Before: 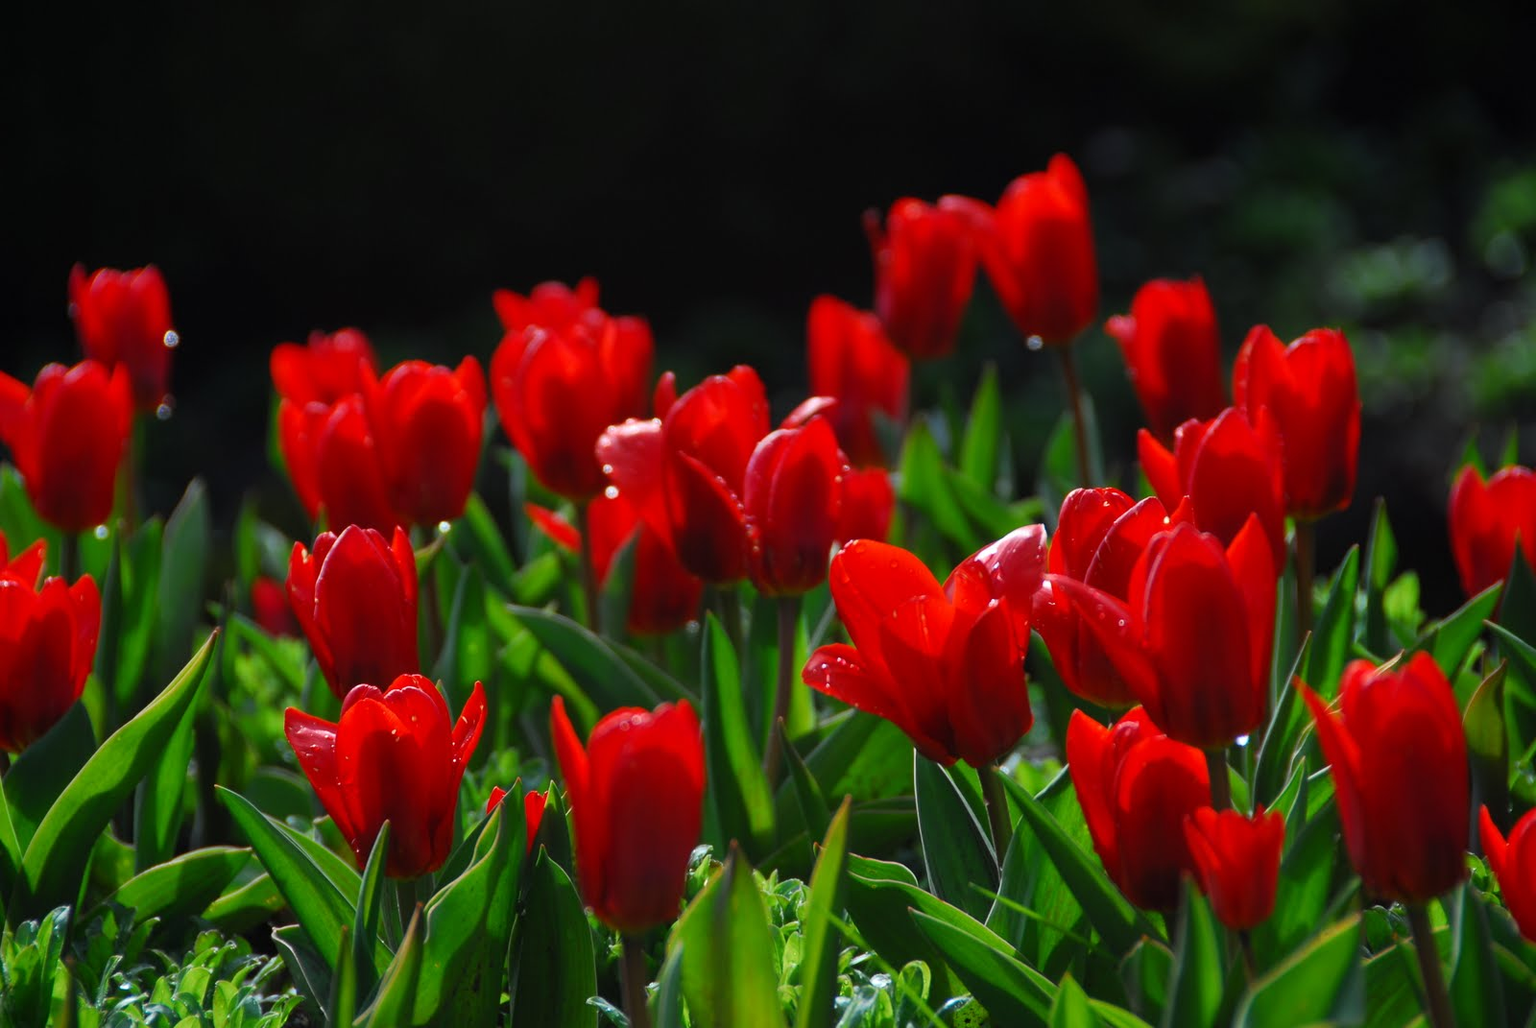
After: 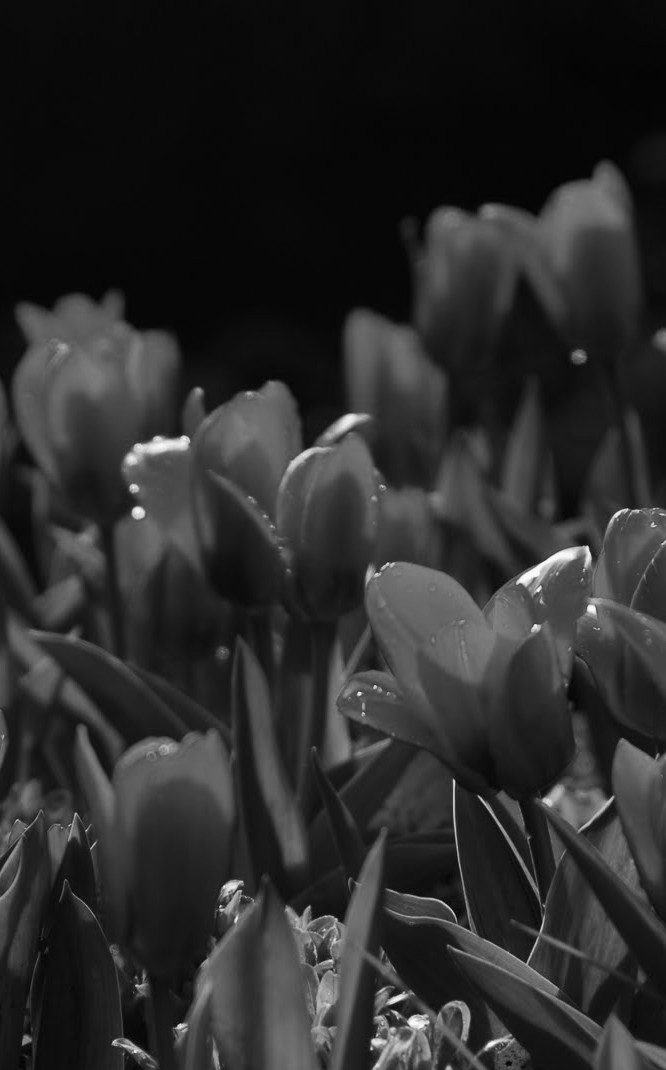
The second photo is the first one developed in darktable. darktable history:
contrast brightness saturation: contrast 0.16, saturation 0.32
color calibration: output gray [0.21, 0.42, 0.37, 0], gray › normalize channels true, illuminant same as pipeline (D50), adaptation XYZ, x 0.346, y 0.359, gamut compression 0
crop: left 31.229%, right 27.105%
